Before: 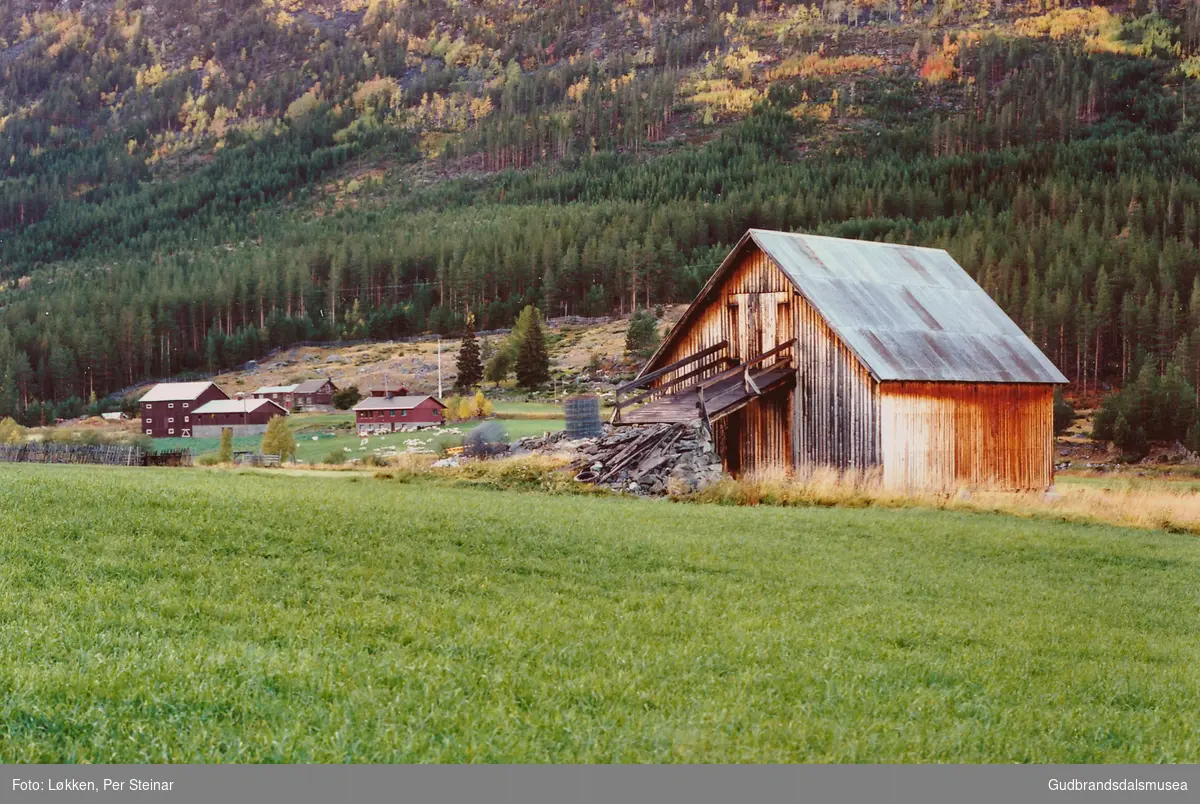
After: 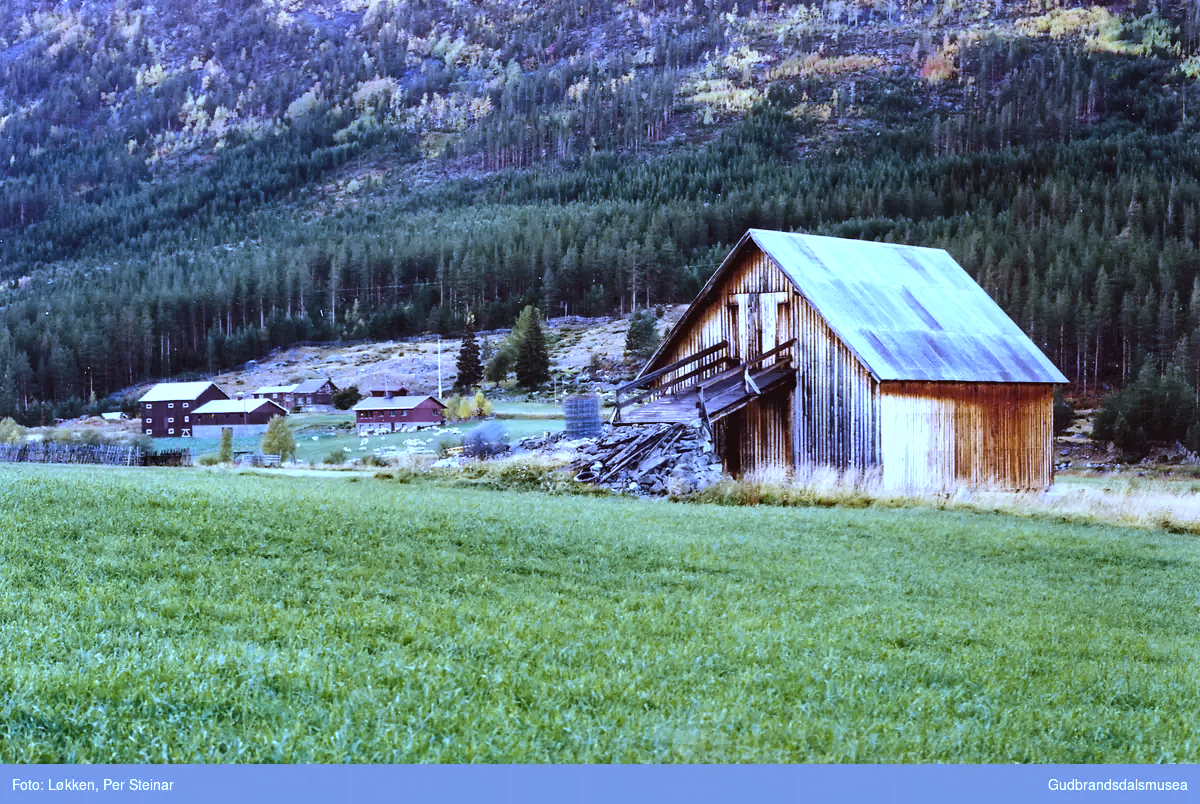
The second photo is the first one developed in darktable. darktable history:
white balance: red 0.766, blue 1.537
tone equalizer: -8 EV -0.75 EV, -7 EV -0.7 EV, -6 EV -0.6 EV, -5 EV -0.4 EV, -3 EV 0.4 EV, -2 EV 0.6 EV, -1 EV 0.7 EV, +0 EV 0.75 EV, edges refinement/feathering 500, mask exposure compensation -1.57 EV, preserve details no
contrast equalizer: y [[0.5 ×6], [0.5 ×6], [0.5 ×6], [0 ×6], [0, 0, 0, 0.581, 0.011, 0]]
